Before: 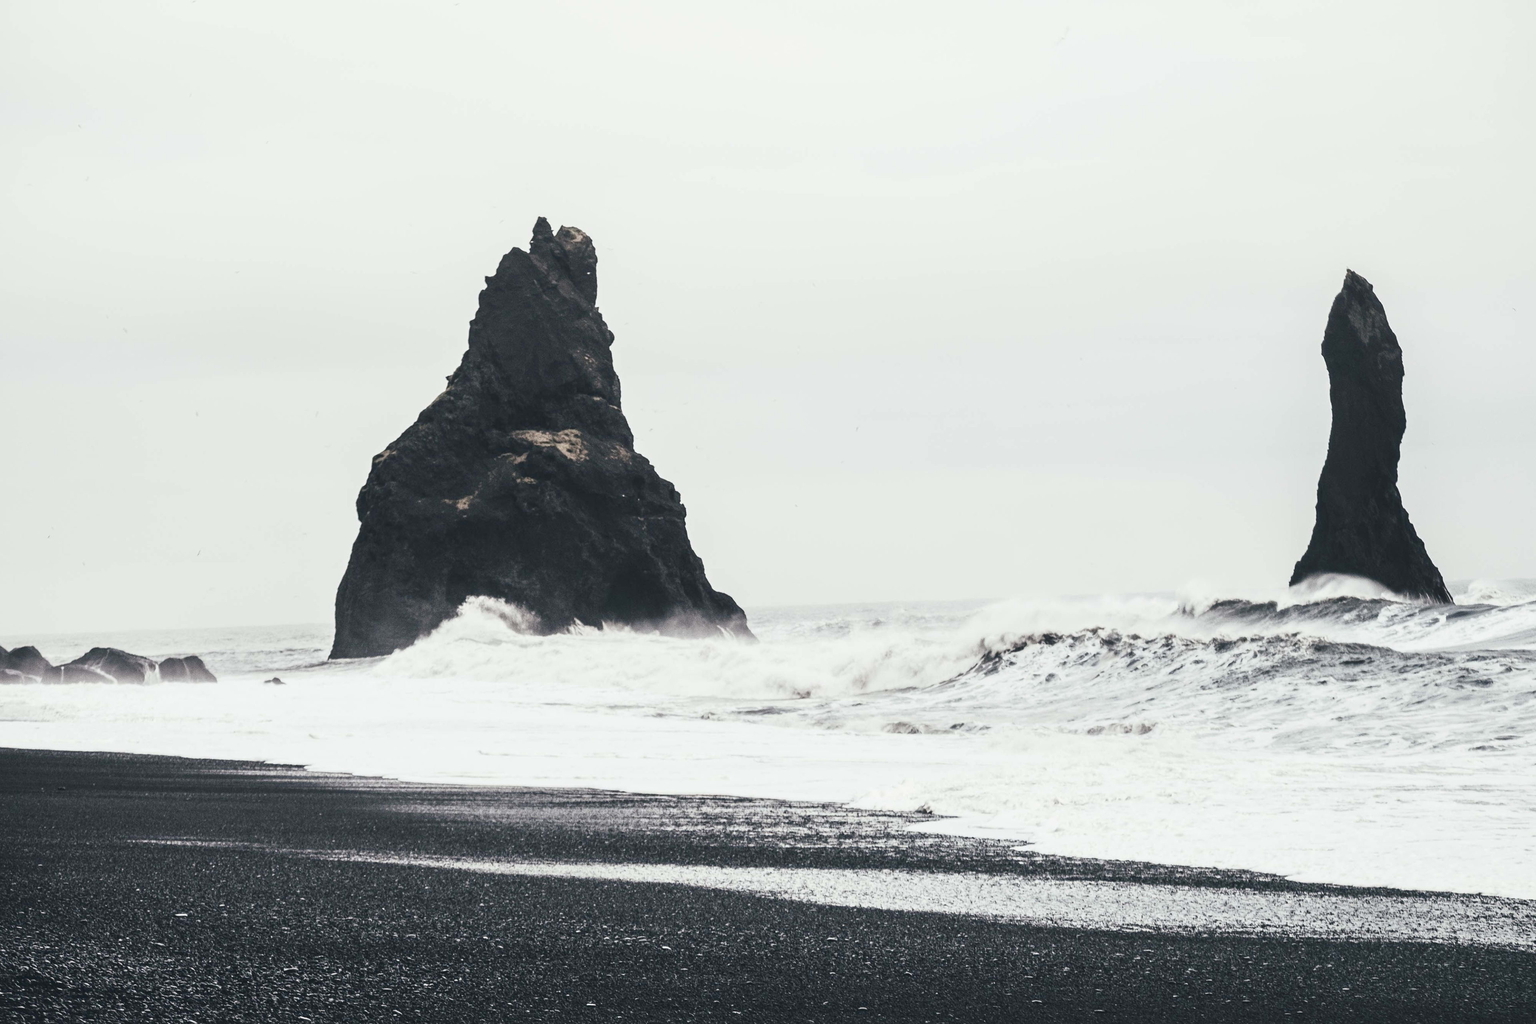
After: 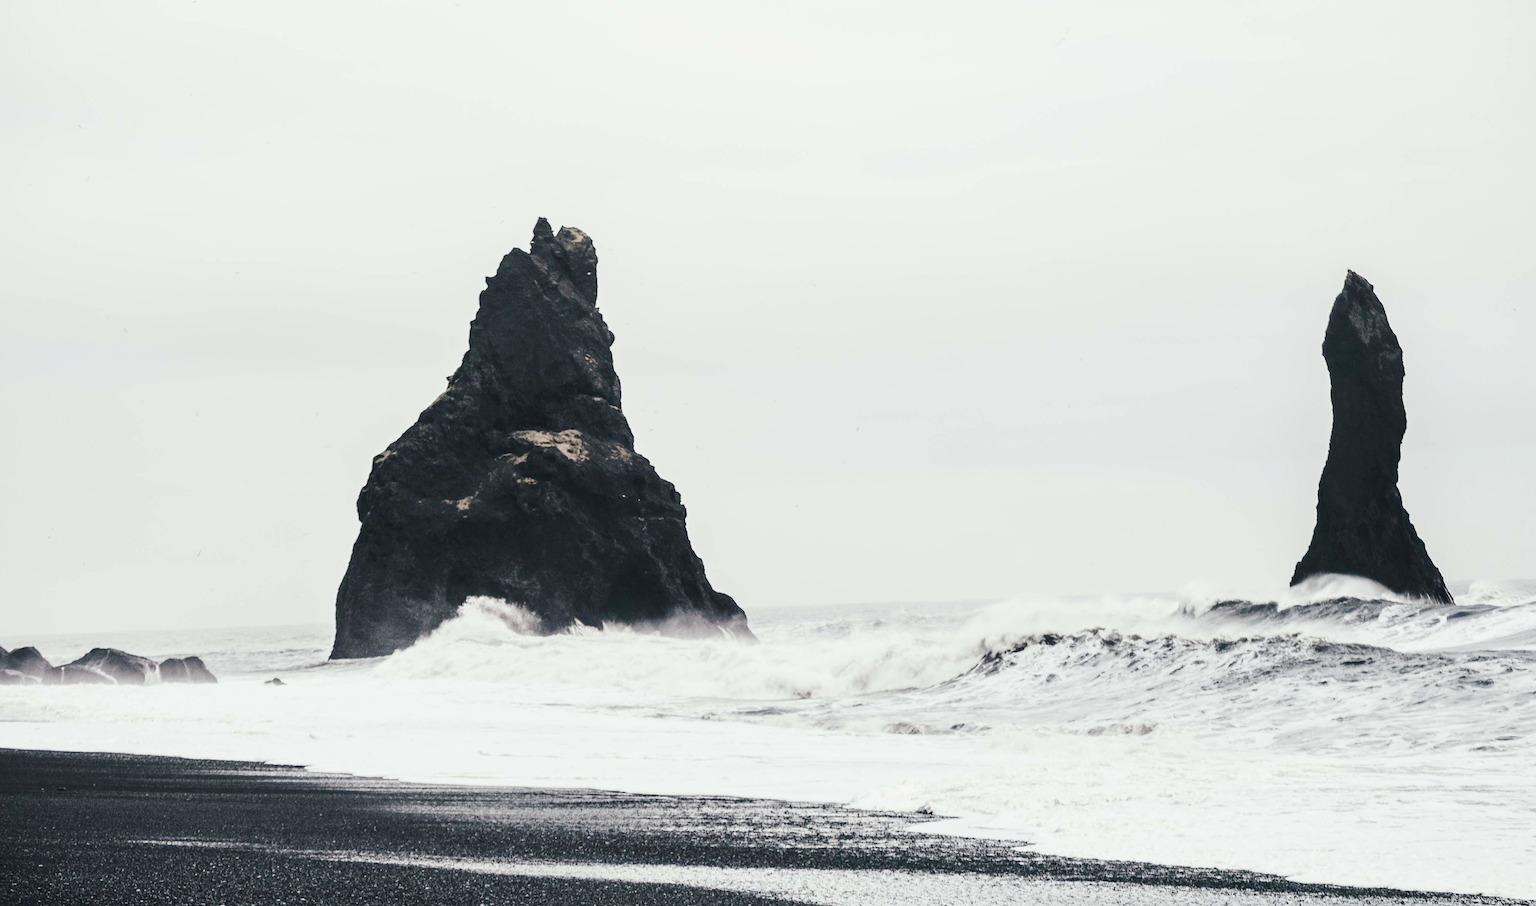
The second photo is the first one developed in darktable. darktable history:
tone curve: curves: ch0 [(0, 0) (0.003, 0.019) (0.011, 0.02) (0.025, 0.019) (0.044, 0.027) (0.069, 0.038) (0.1, 0.056) (0.136, 0.089) (0.177, 0.137) (0.224, 0.187) (0.277, 0.259) (0.335, 0.343) (0.399, 0.437) (0.468, 0.532) (0.543, 0.613) (0.623, 0.685) (0.709, 0.752) (0.801, 0.822) (0.898, 0.9) (1, 1)], preserve colors none
crop and rotate: top 0%, bottom 11.49%
